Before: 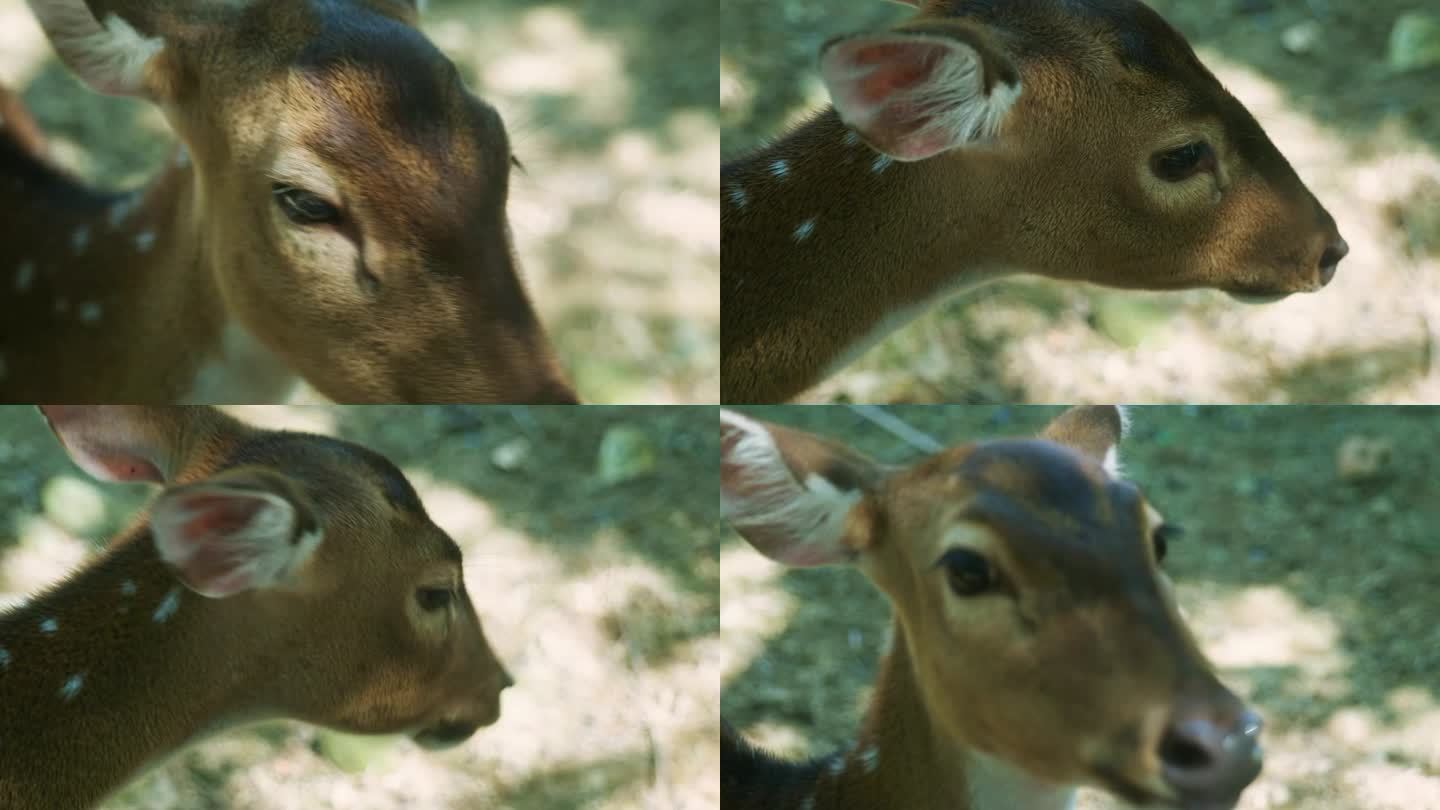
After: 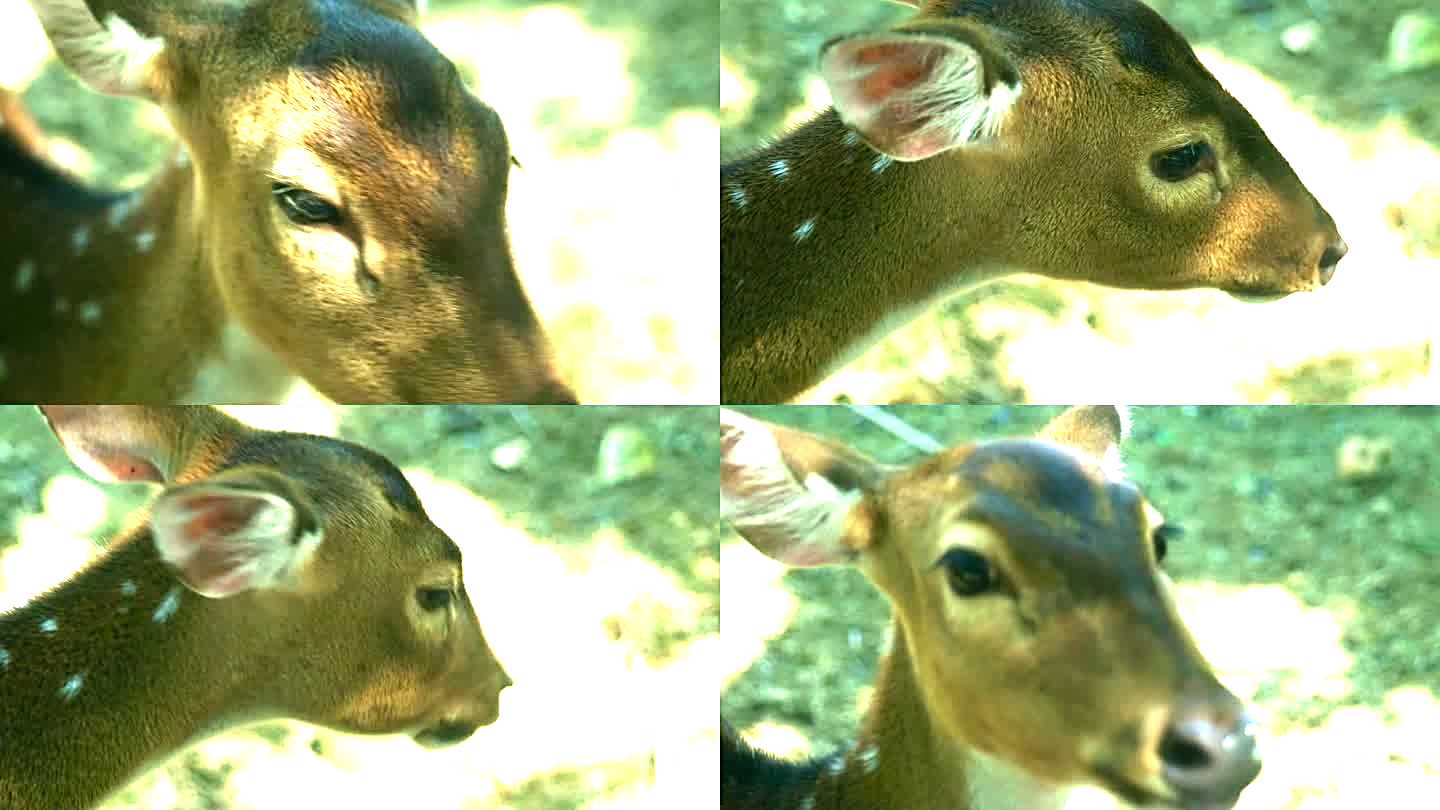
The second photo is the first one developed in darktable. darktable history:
color correction: highlights a* -0.595, highlights b* 9.16, shadows a* -8.77, shadows b* 1.47
sharpen: on, module defaults
levels: levels [0, 0.281, 0.562]
